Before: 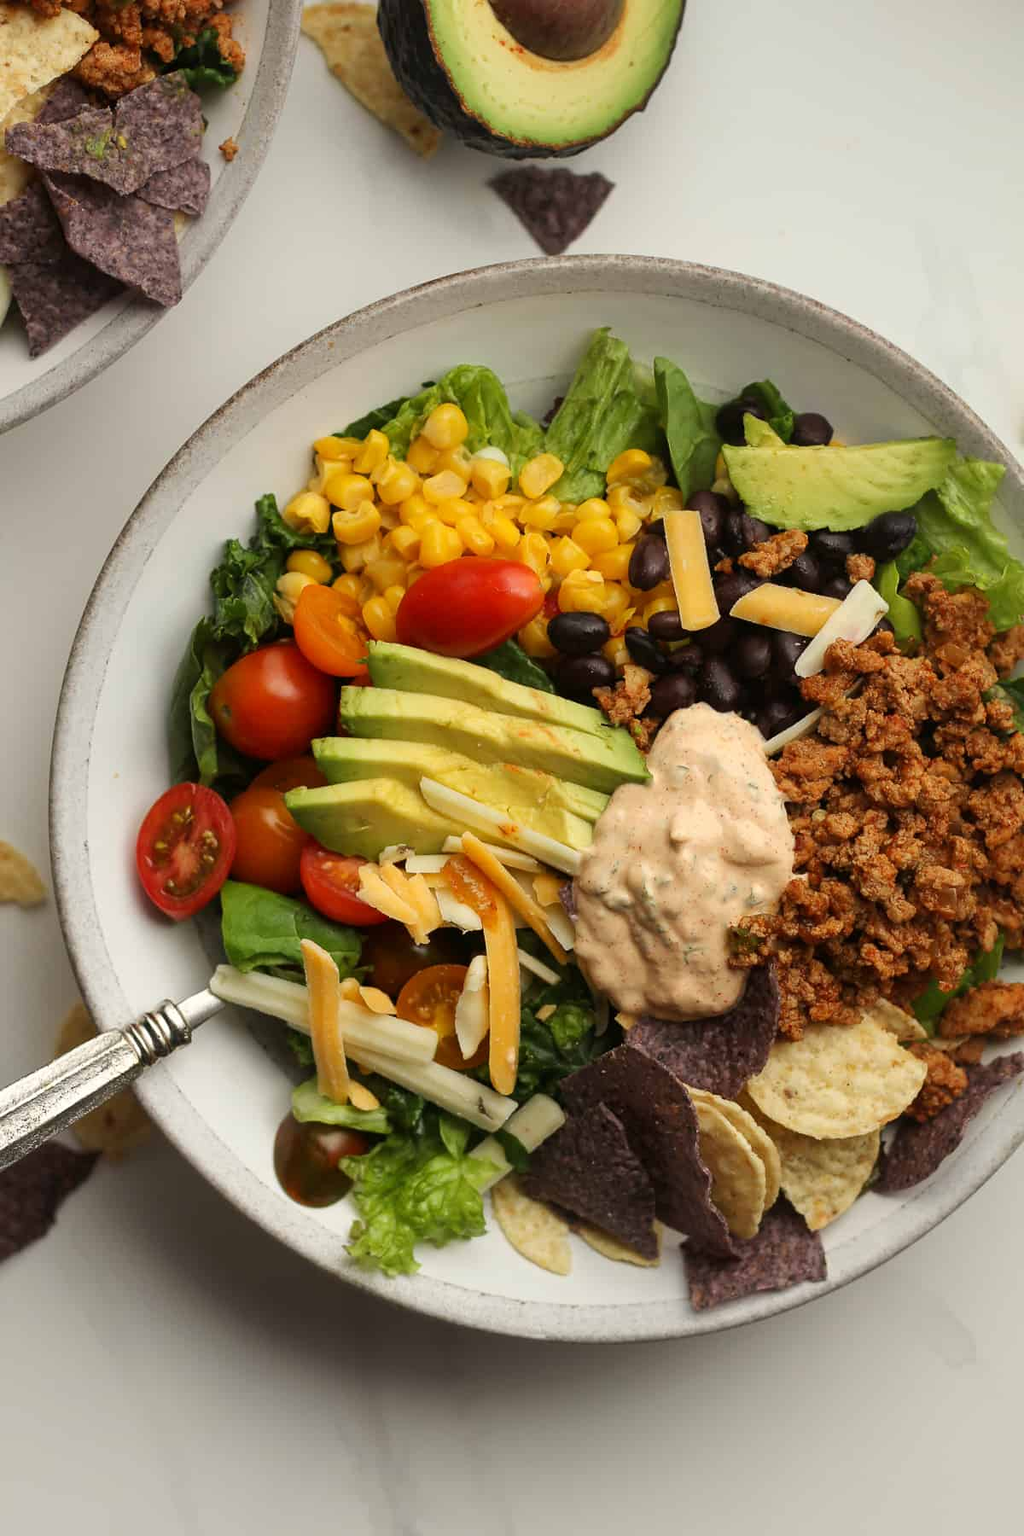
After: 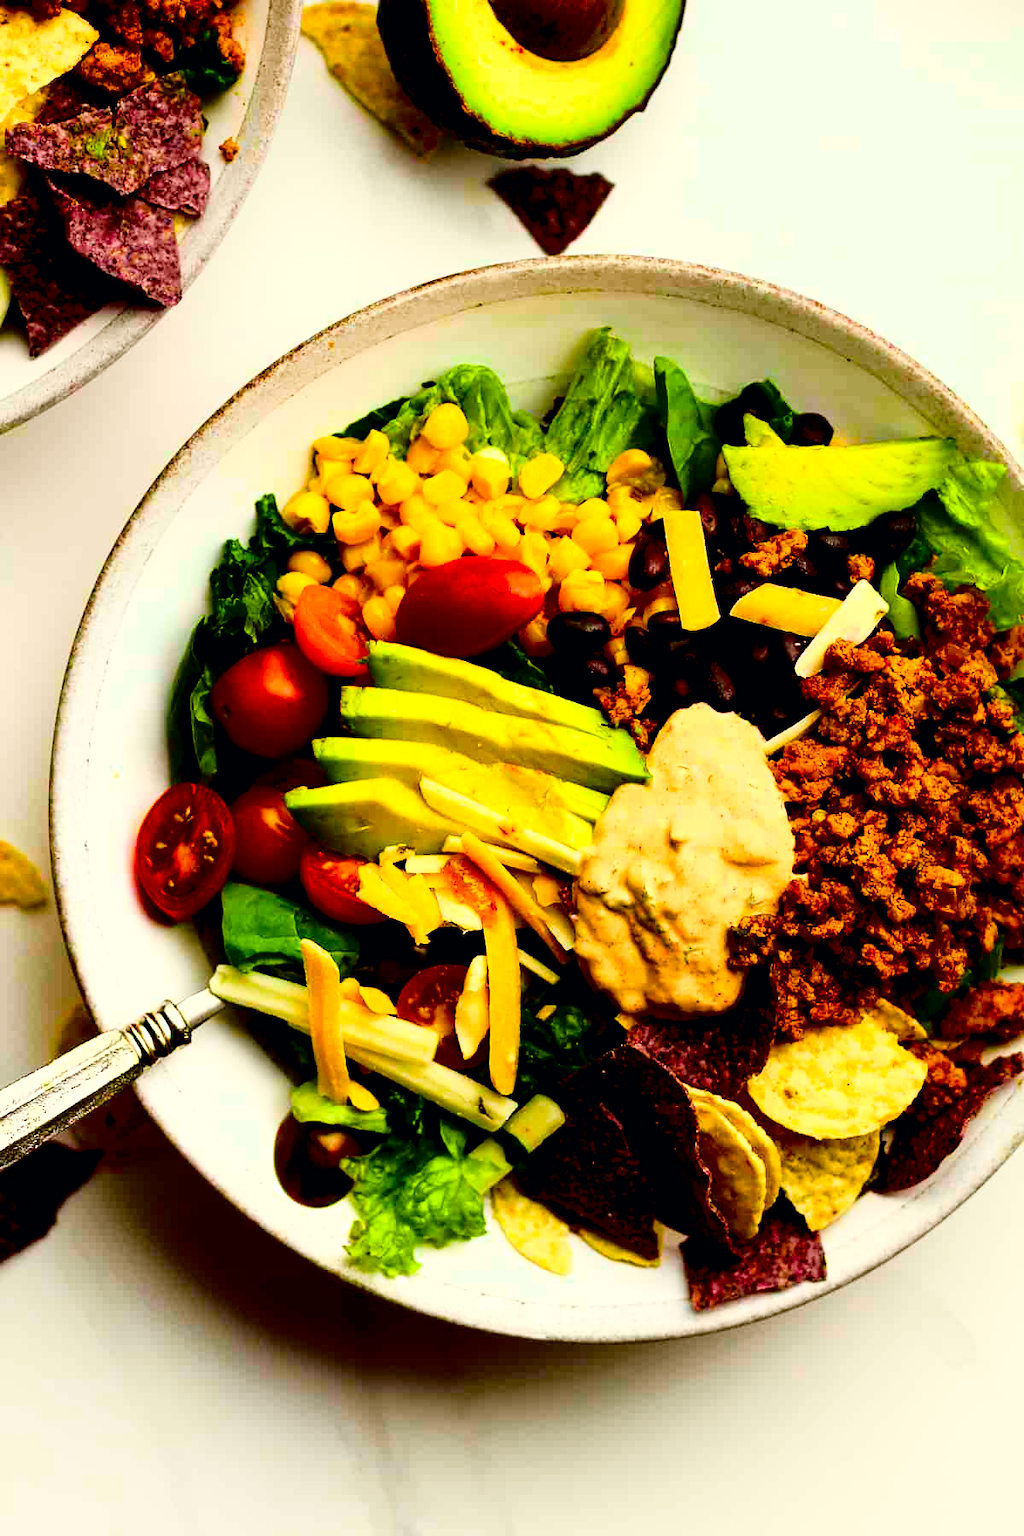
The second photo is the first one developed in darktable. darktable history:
fill light: exposure -2 EV, width 8.6
tone curve: curves: ch0 [(0, 0) (0.139, 0.067) (0.319, 0.269) (0.498, 0.505) (0.725, 0.824) (0.864, 0.945) (0.985, 1)]; ch1 [(0, 0) (0.291, 0.197) (0.456, 0.426) (0.495, 0.488) (0.557, 0.578) (0.599, 0.644) (0.702, 0.786) (1, 1)]; ch2 [(0, 0) (0.125, 0.089) (0.353, 0.329) (0.447, 0.43) (0.557, 0.566) (0.63, 0.667) (1, 1)], color space Lab, independent channels, preserve colors none
exposure: black level correction 0.025, exposure 0.182 EV, compensate highlight preservation false
color balance rgb: linear chroma grading › shadows 10%, linear chroma grading › highlights 10%, linear chroma grading › global chroma 15%, linear chroma grading › mid-tones 15%, perceptual saturation grading › global saturation 40%, perceptual saturation grading › highlights -25%, perceptual saturation grading › mid-tones 35%, perceptual saturation grading › shadows 35%, perceptual brilliance grading › global brilliance 11.29%, global vibrance 11.29%
